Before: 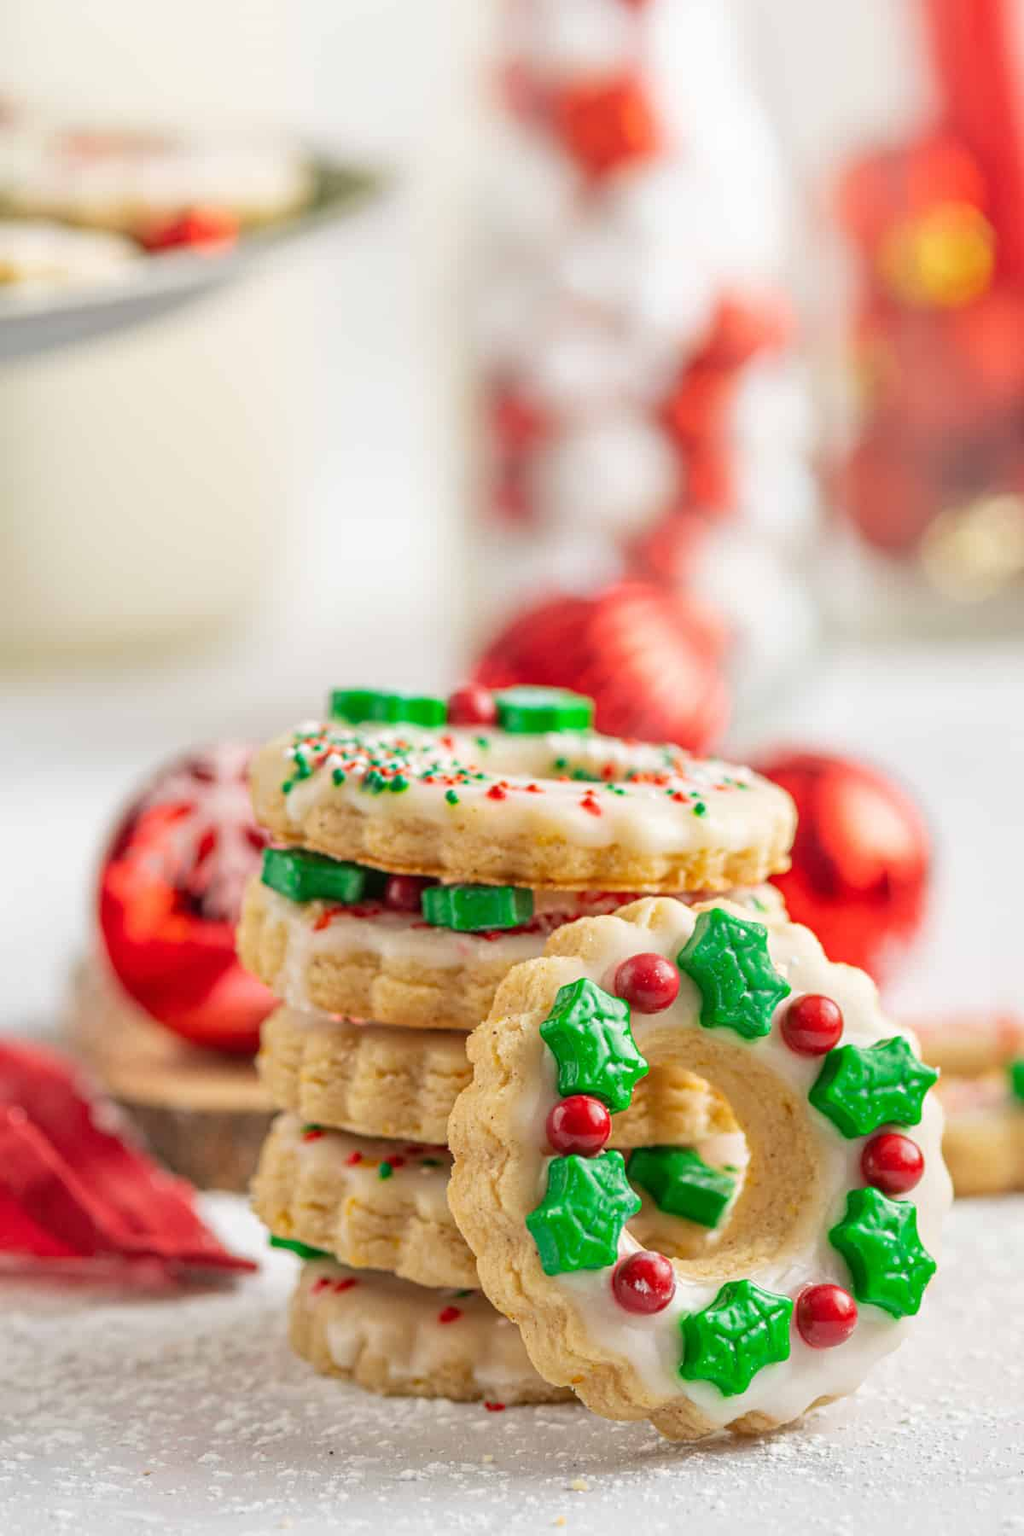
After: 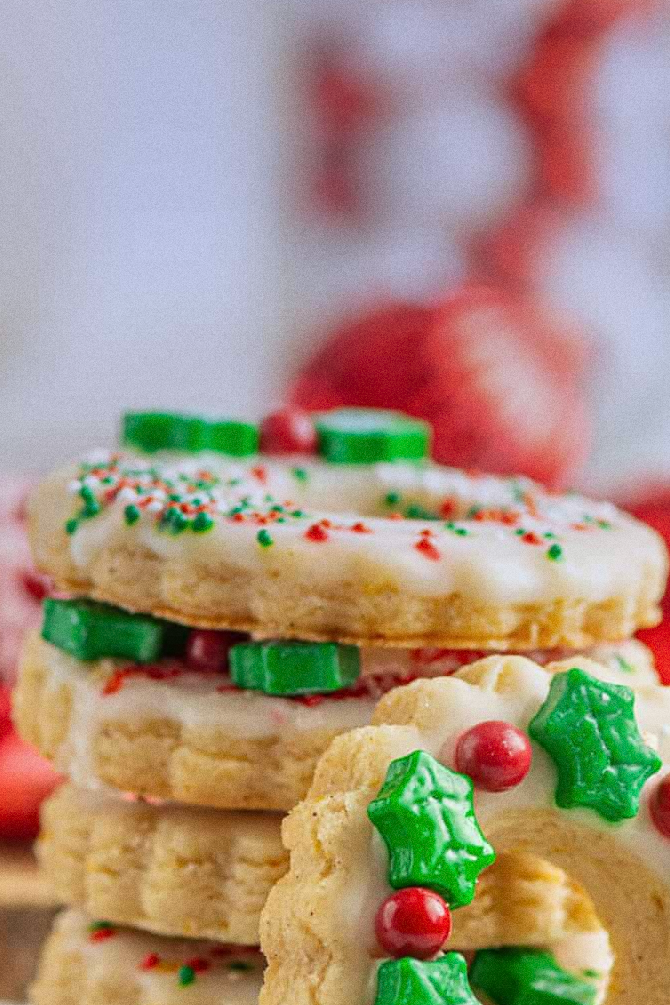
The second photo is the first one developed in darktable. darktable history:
white balance: red 0.978, blue 0.999
graduated density: hue 238.83°, saturation 50%
grain: coarseness 0.09 ISO
crop and rotate: left 22.13%, top 22.054%, right 22.026%, bottom 22.102%
